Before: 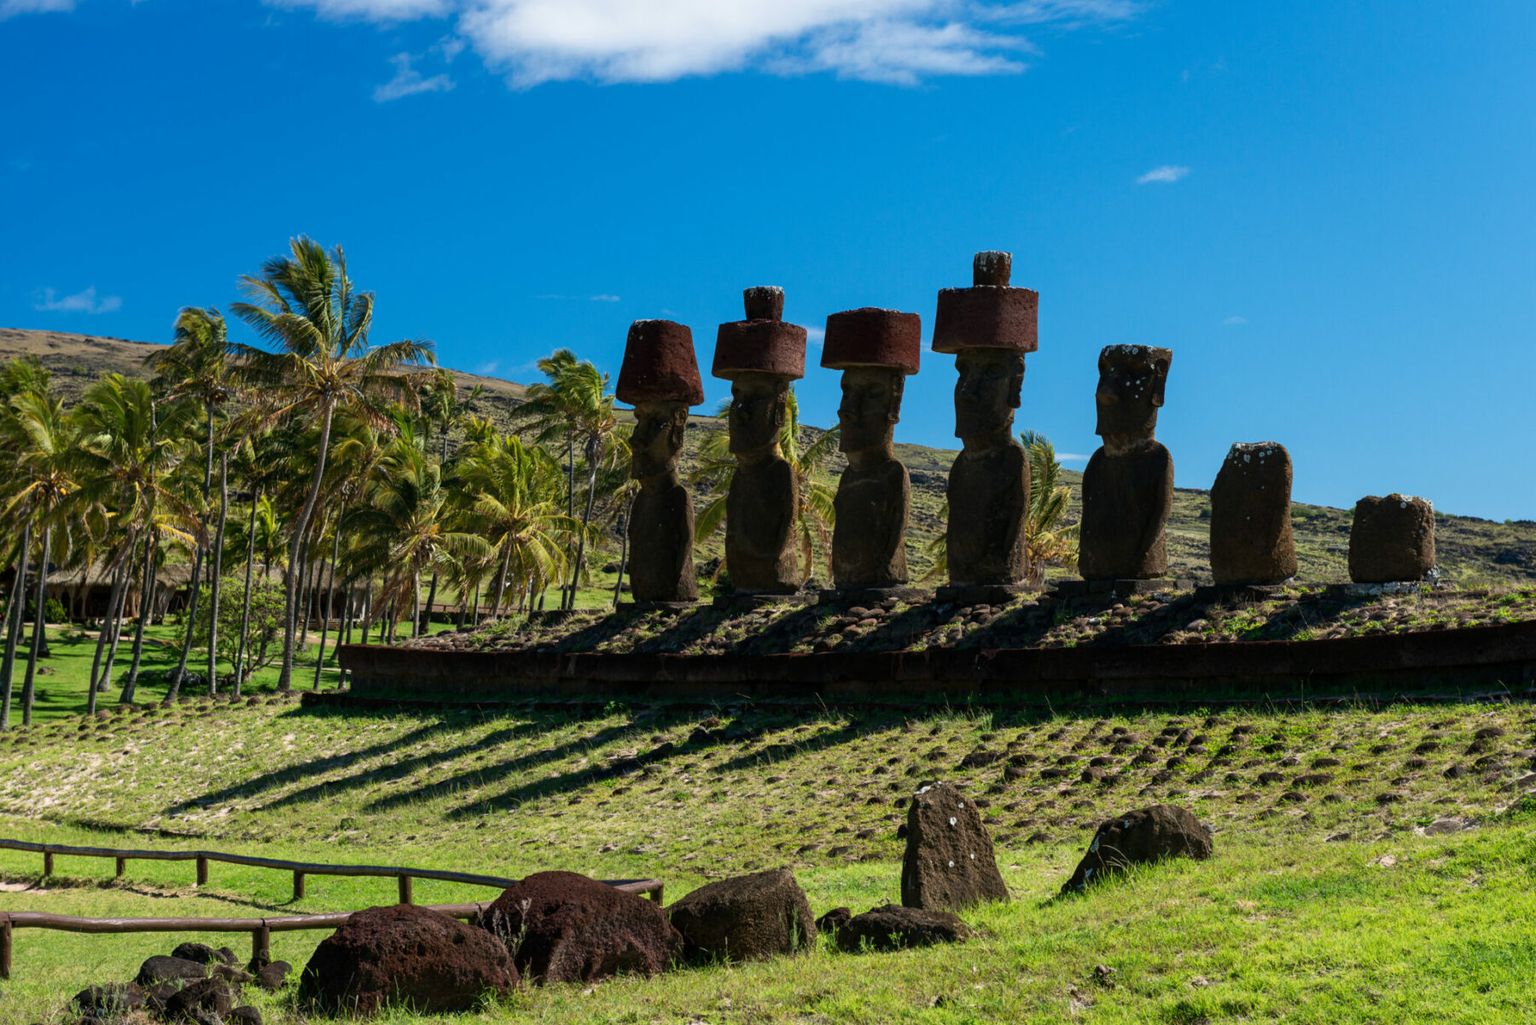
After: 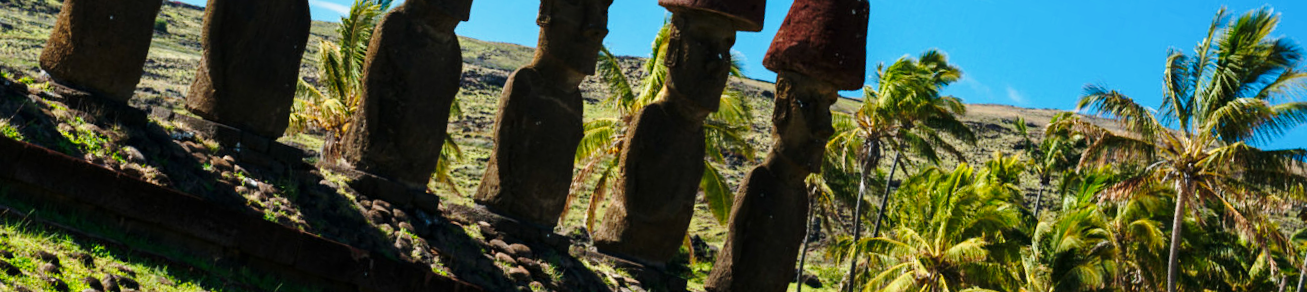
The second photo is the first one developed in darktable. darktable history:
crop and rotate: angle 16.12°, top 30.835%, bottom 35.653%
base curve: curves: ch0 [(0, 0) (0.028, 0.03) (0.121, 0.232) (0.46, 0.748) (0.859, 0.968) (1, 1)], preserve colors none
